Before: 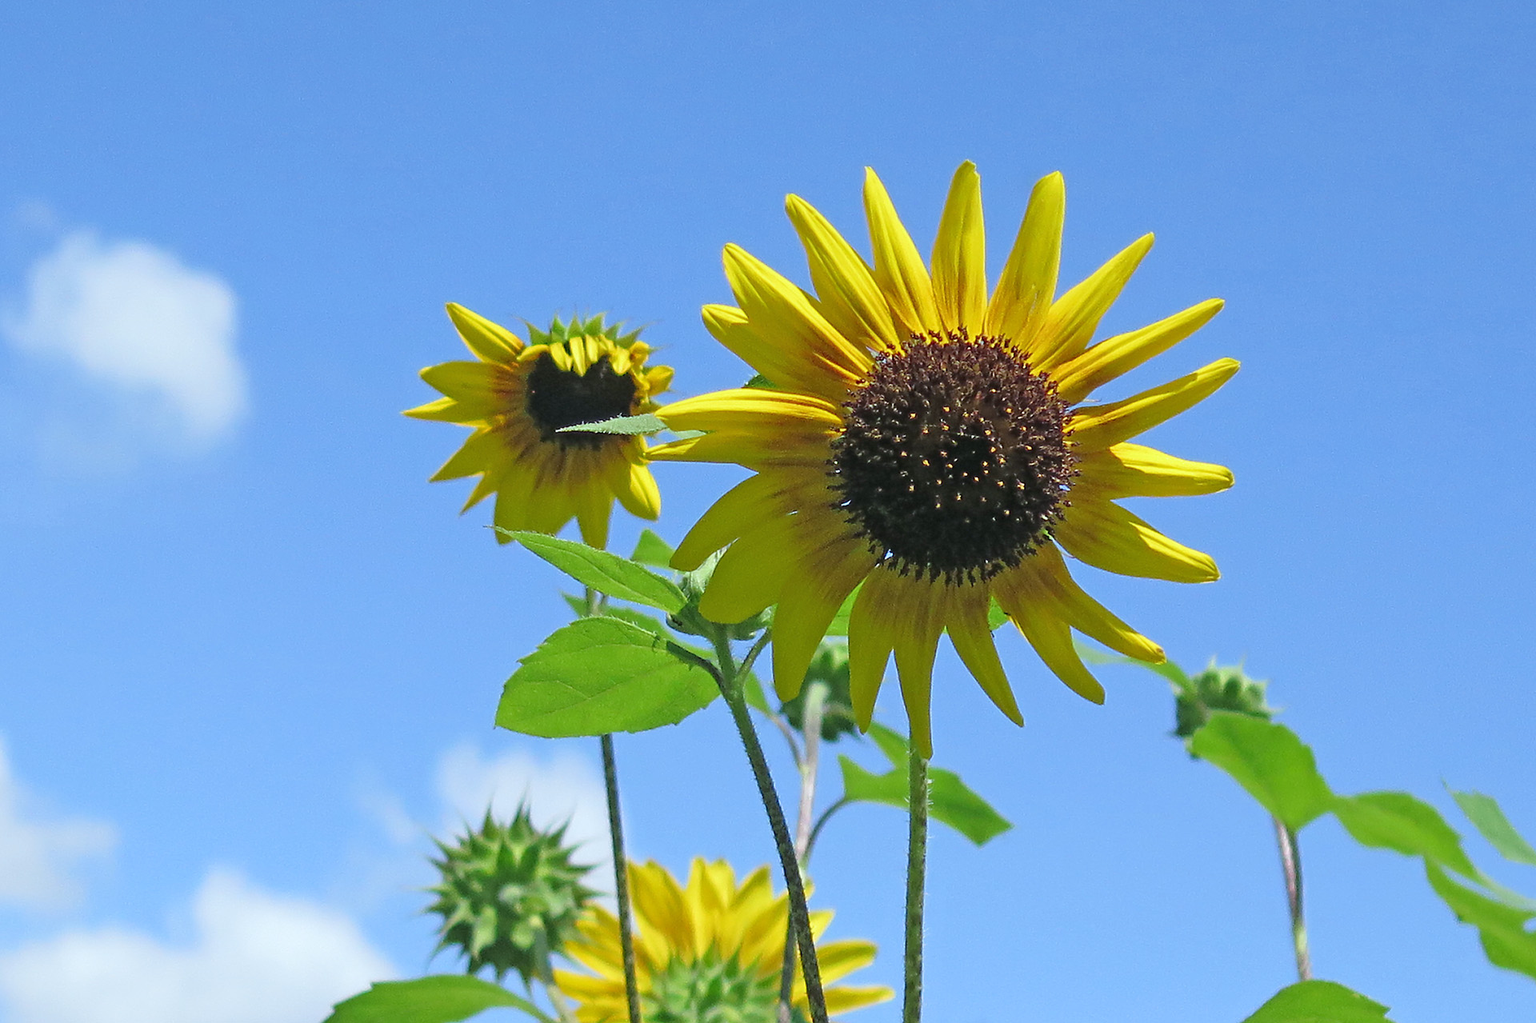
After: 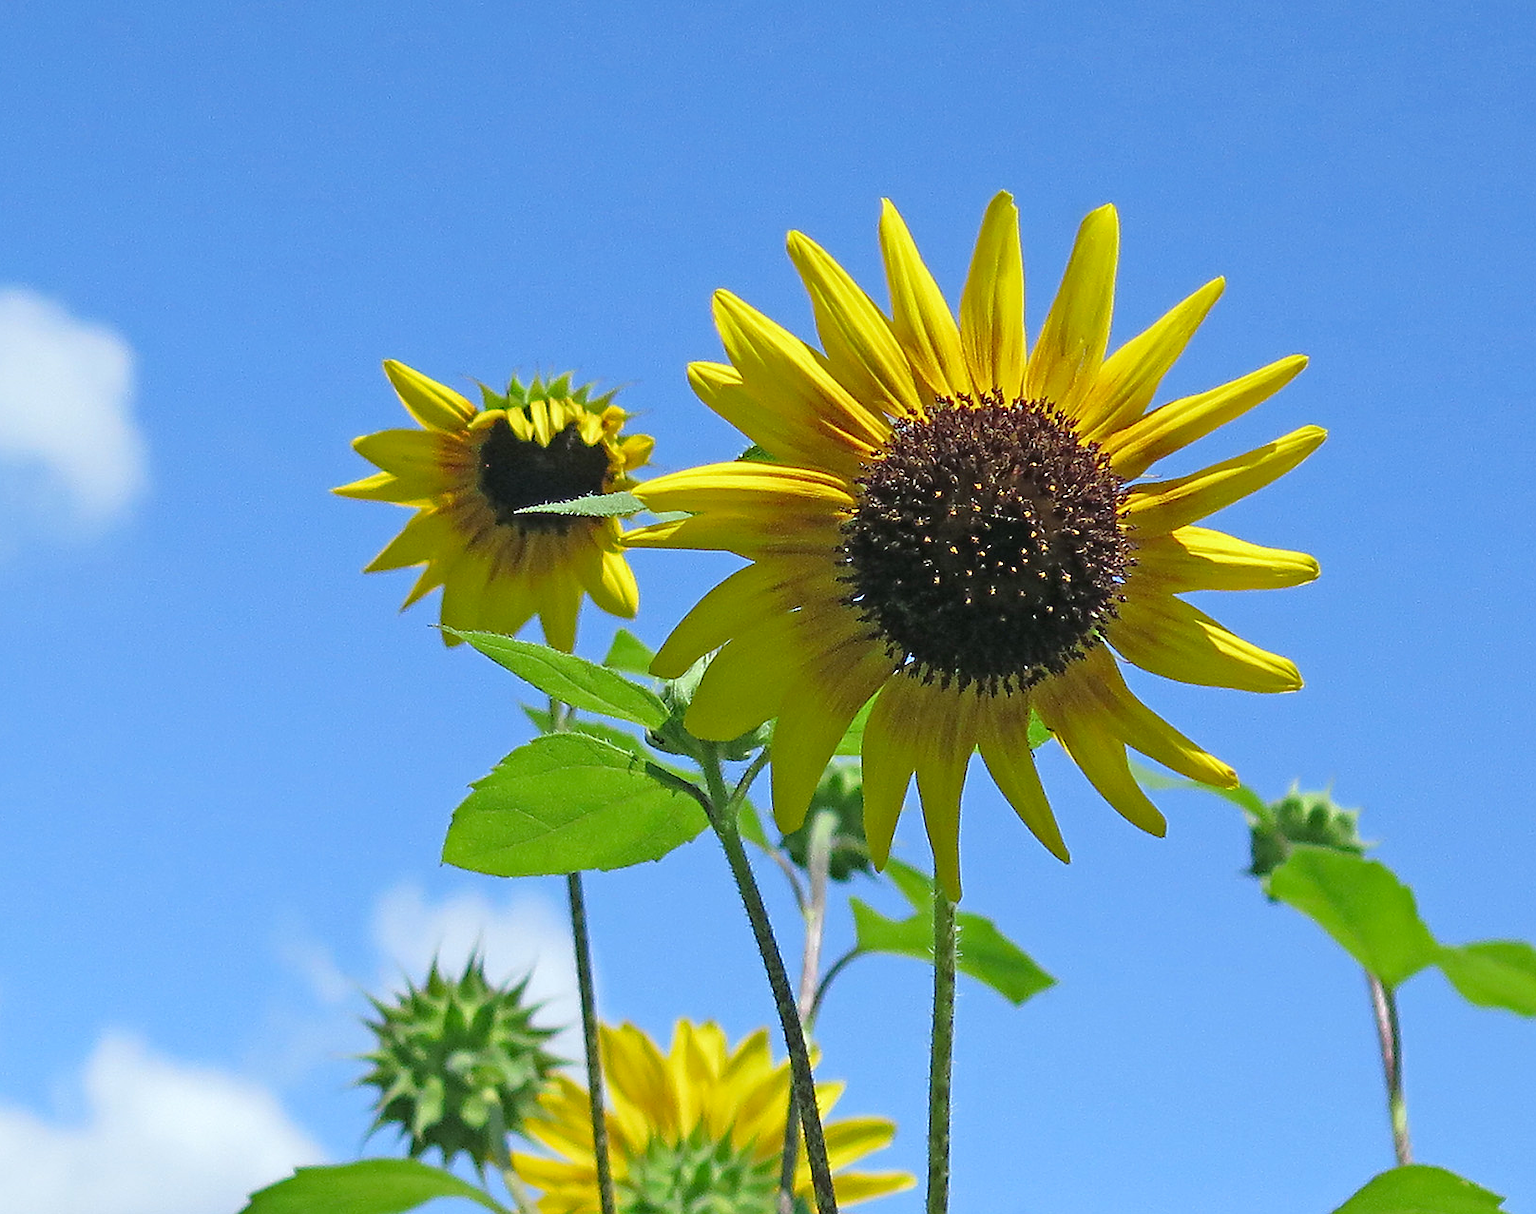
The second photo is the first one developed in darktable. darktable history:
sharpen: radius 0.969, amount 0.604
crop: left 8.026%, right 7.374%
haze removal: compatibility mode true, adaptive false
